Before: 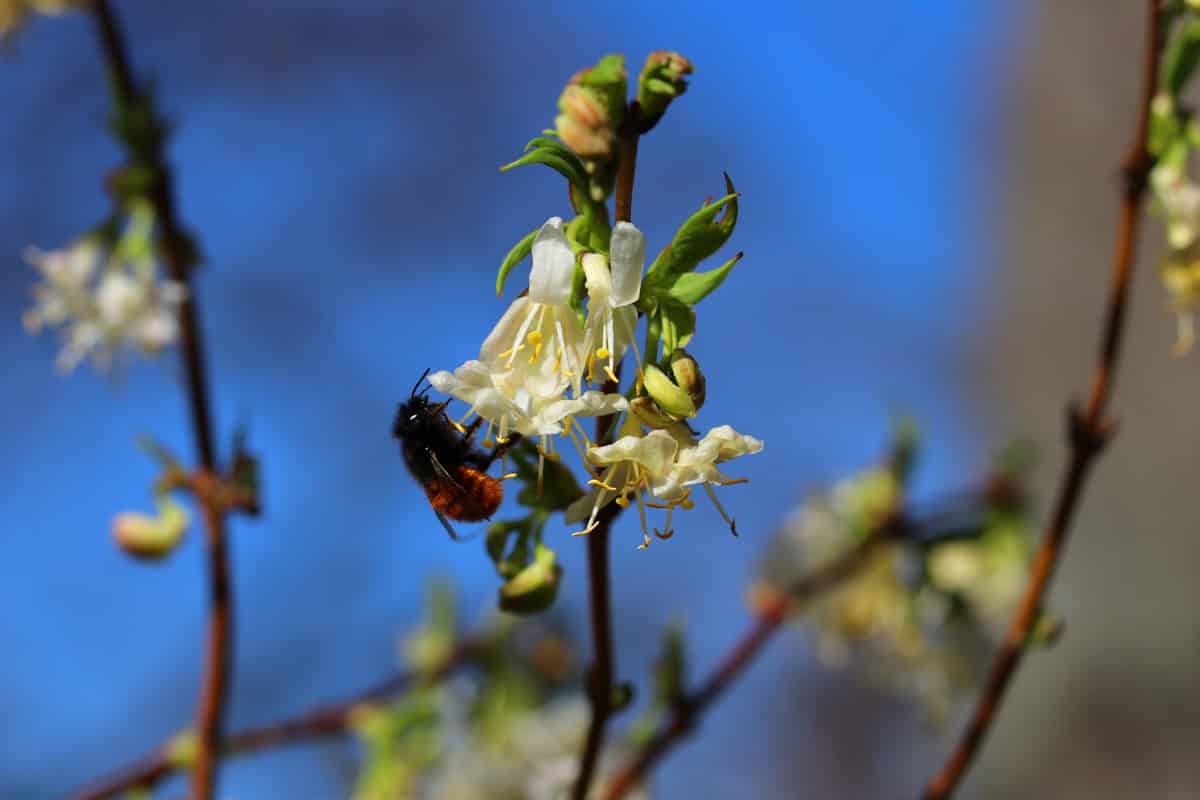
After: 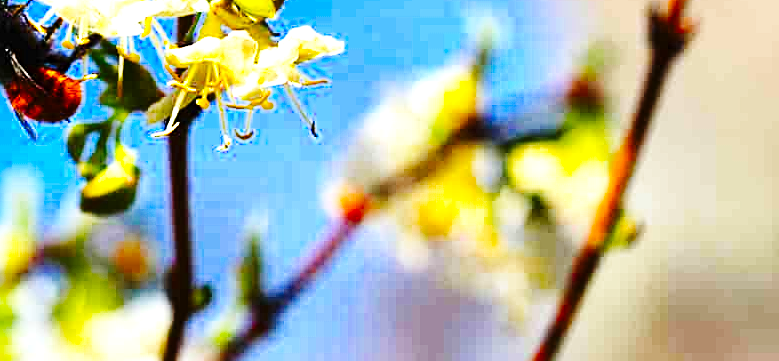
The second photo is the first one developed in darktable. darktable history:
exposure: black level correction 0, exposure 1.745 EV, compensate exposure bias true, compensate highlight preservation false
tone equalizer: -8 EV -0.441 EV, -7 EV -0.381 EV, -6 EV -0.313 EV, -5 EV -0.189 EV, -3 EV 0.205 EV, -2 EV 0.322 EV, -1 EV 0.39 EV, +0 EV 0.429 EV, edges refinement/feathering 500, mask exposure compensation -1.57 EV, preserve details no
base curve: curves: ch0 [(0, 0) (0.036, 0.025) (0.121, 0.166) (0.206, 0.329) (0.605, 0.79) (1, 1)], preserve colors none
sharpen: radius 2.146, amount 0.381, threshold 0.197
crop and rotate: left 35.08%, top 49.938%, bottom 4.902%
contrast brightness saturation: contrast 0.054
color balance rgb: perceptual saturation grading › global saturation 25.267%, saturation formula JzAzBz (2021)
